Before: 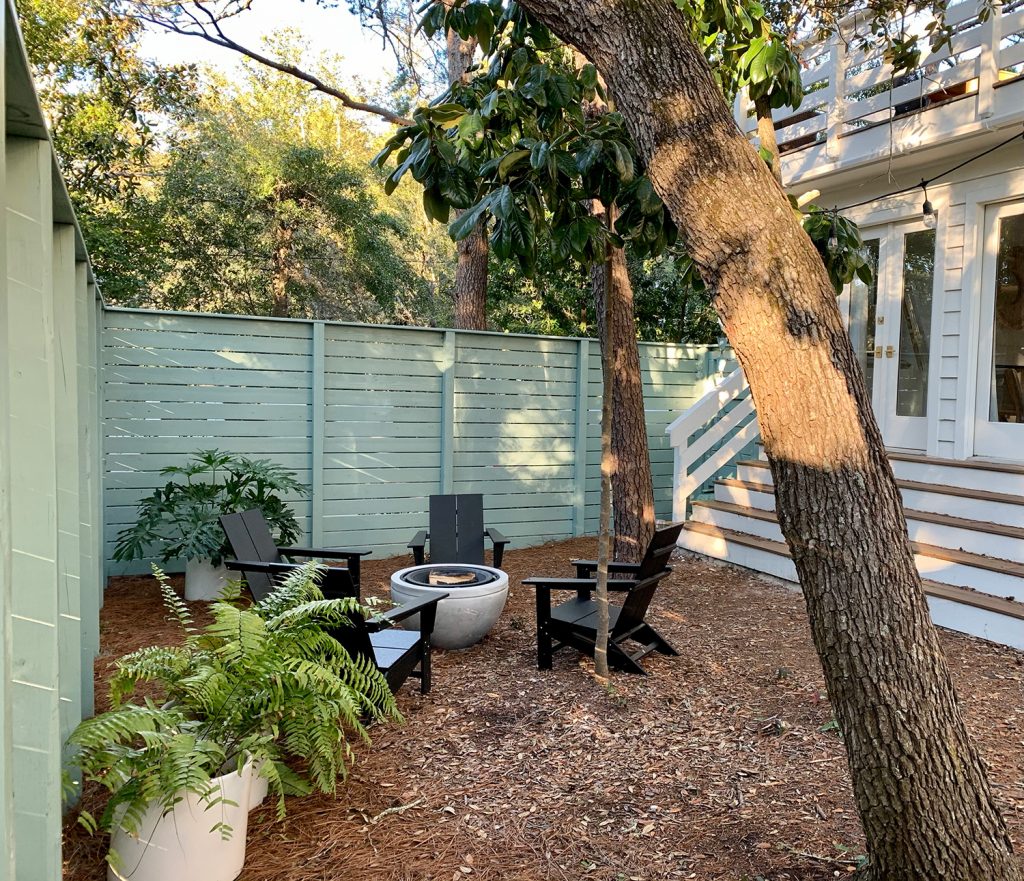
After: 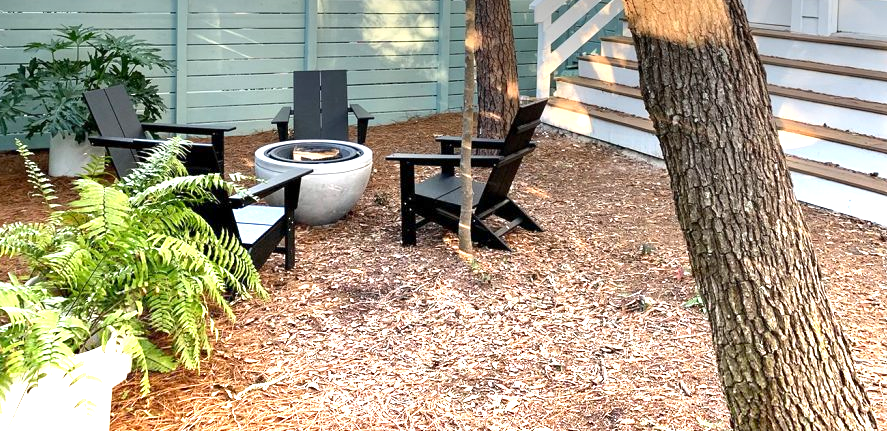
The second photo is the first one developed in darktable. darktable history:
graduated density: density -3.9 EV
crop and rotate: left 13.306%, top 48.129%, bottom 2.928%
